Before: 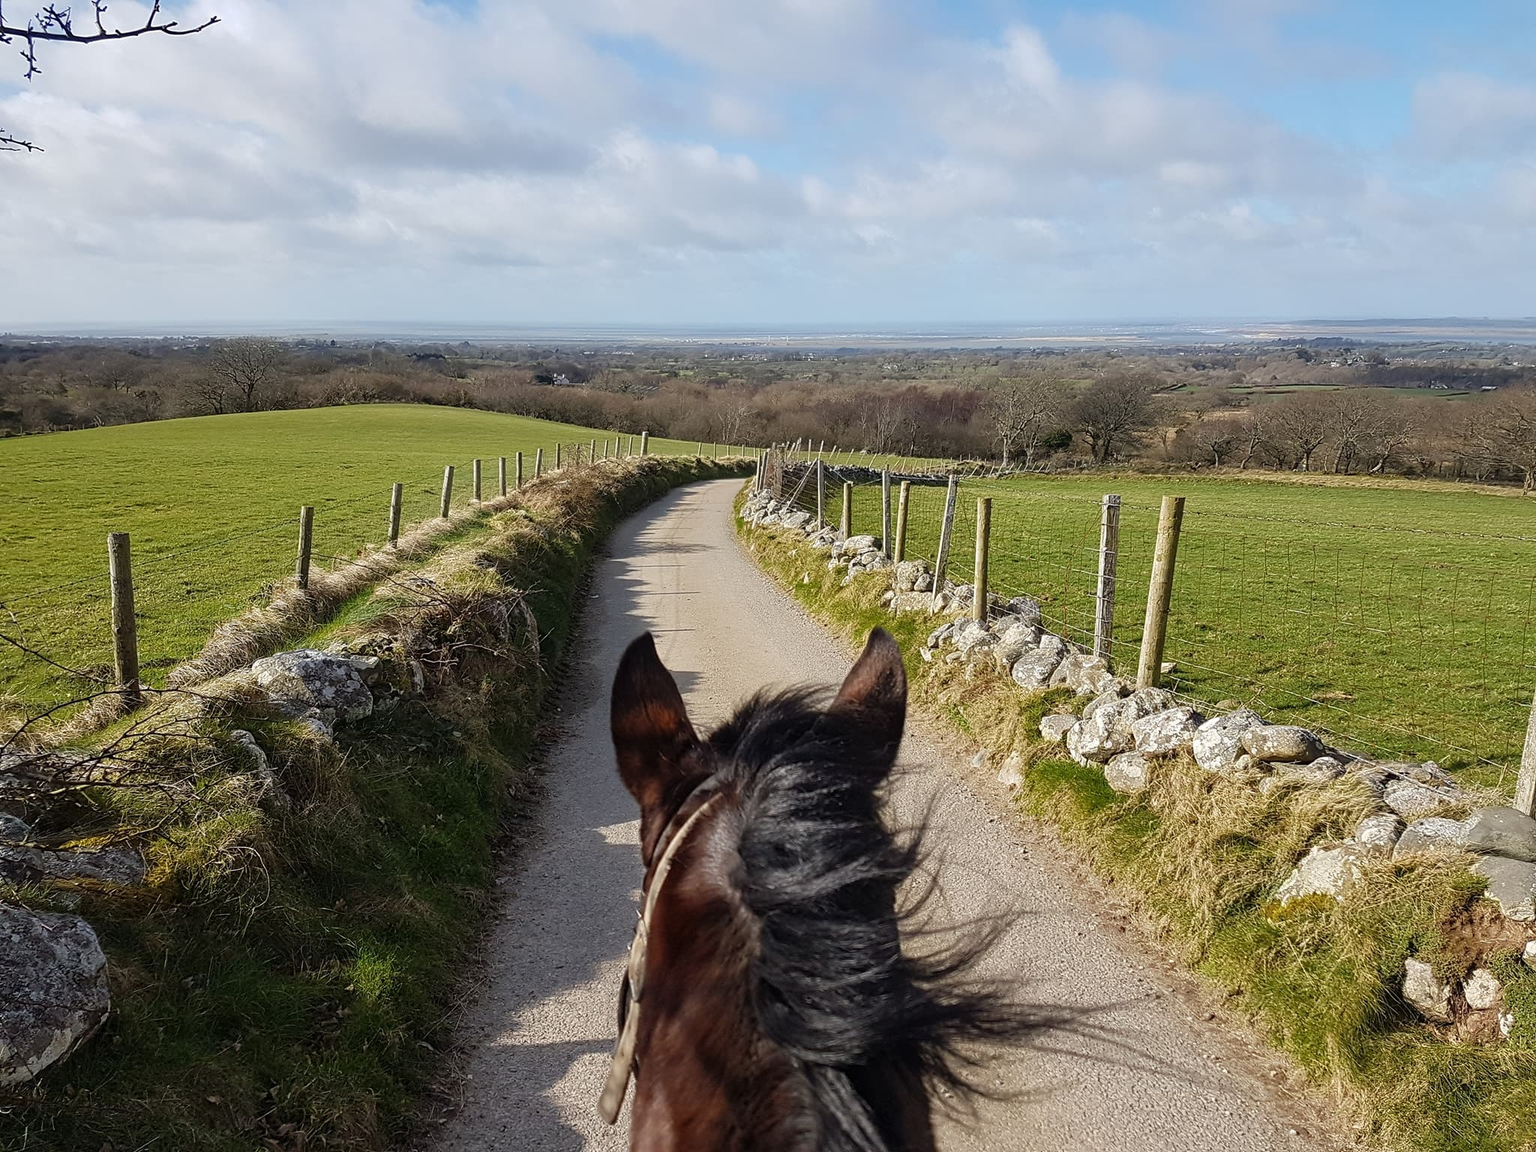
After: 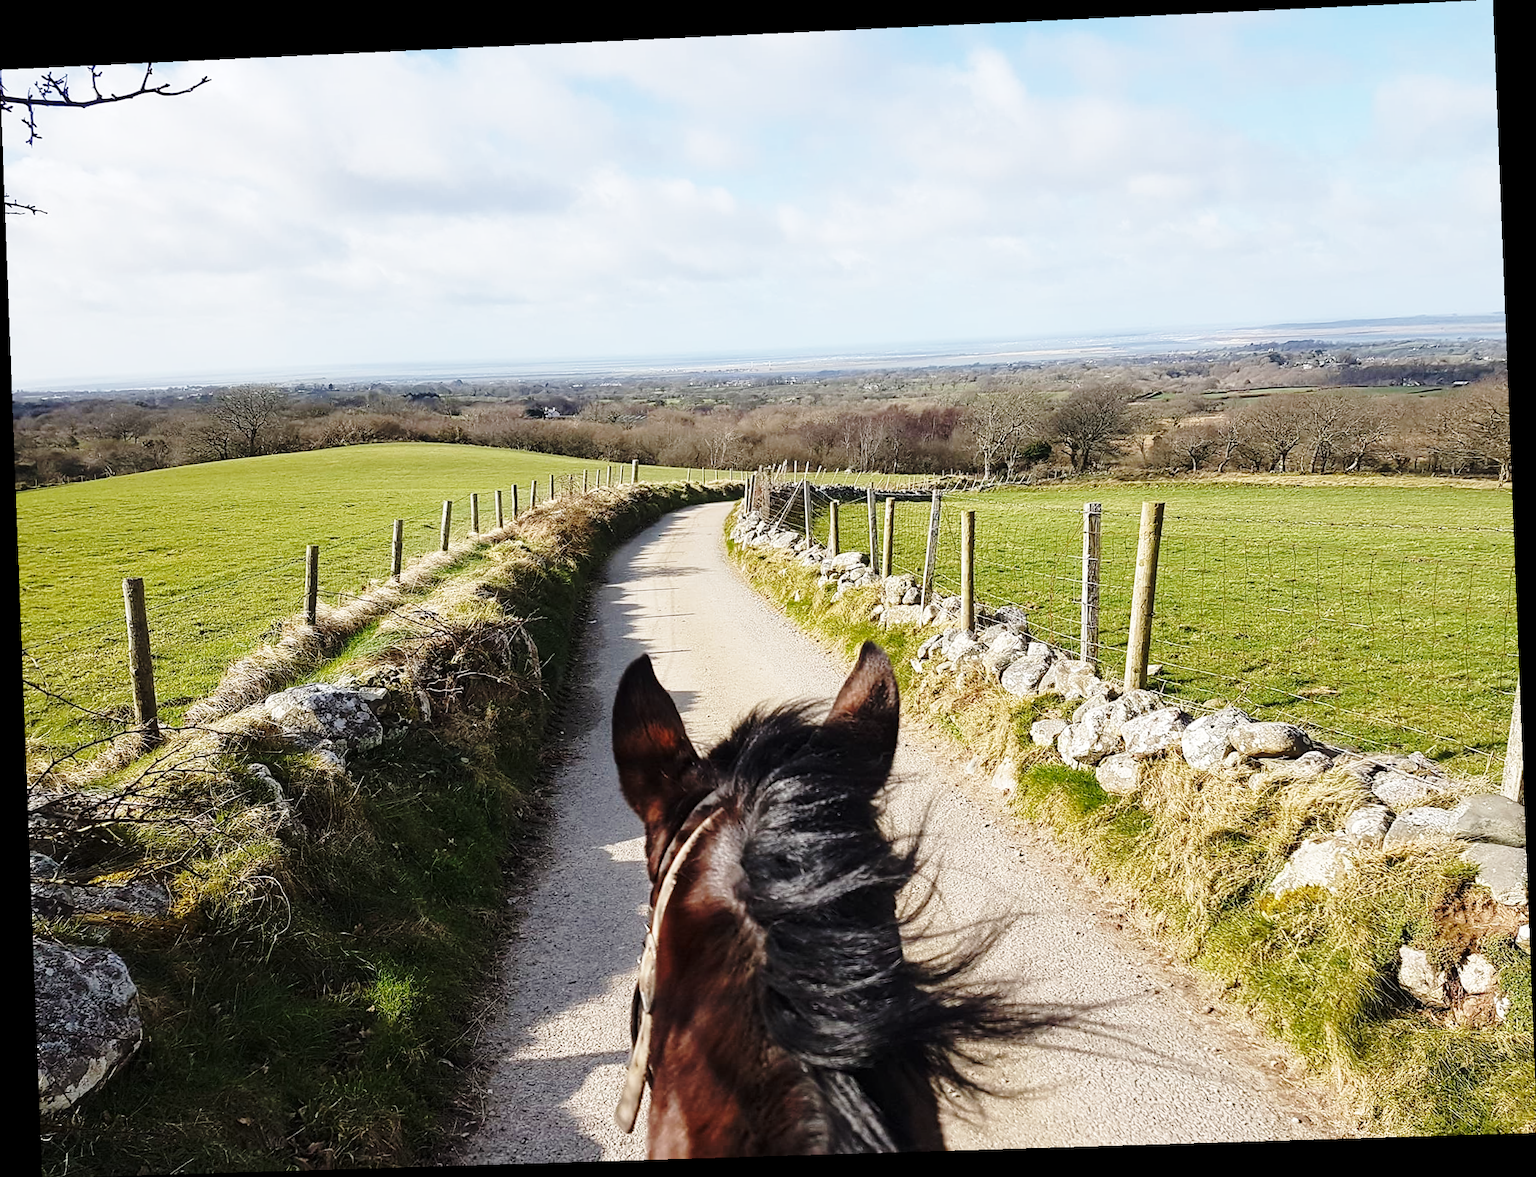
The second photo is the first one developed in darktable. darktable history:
base curve: curves: ch0 [(0, 0) (0.036, 0.037) (0.121, 0.228) (0.46, 0.76) (0.859, 0.983) (1, 1)], preserve colors none
rotate and perspective: rotation -2.22°, lens shift (horizontal) -0.022, automatic cropping off
contrast brightness saturation: saturation -0.1
